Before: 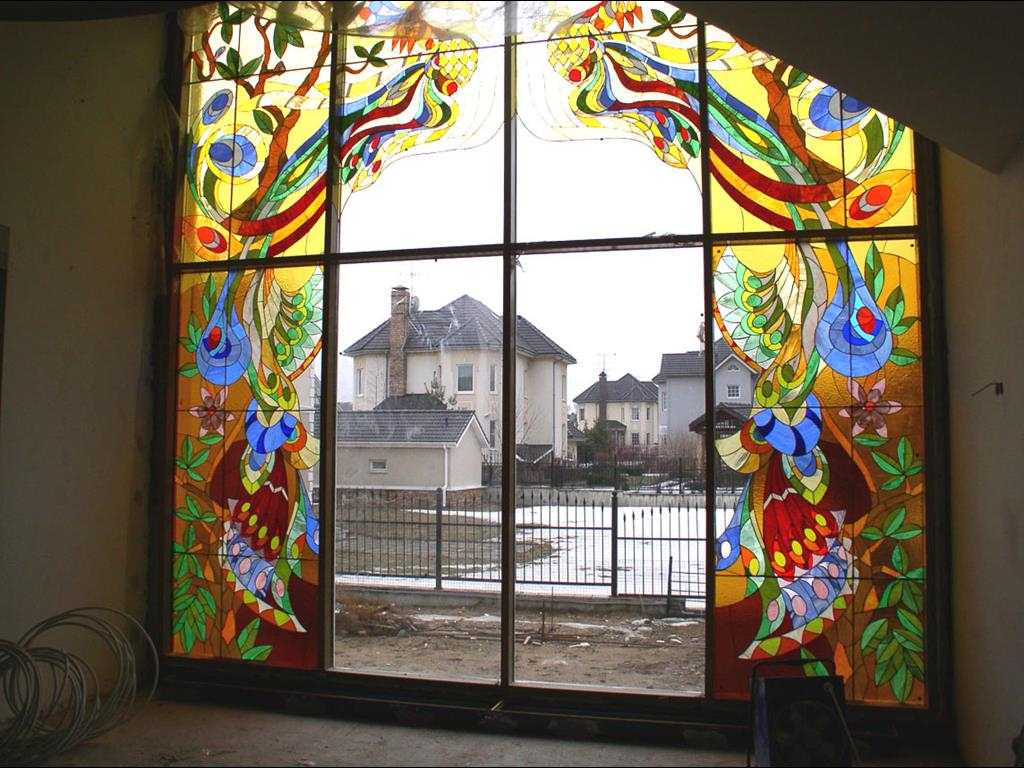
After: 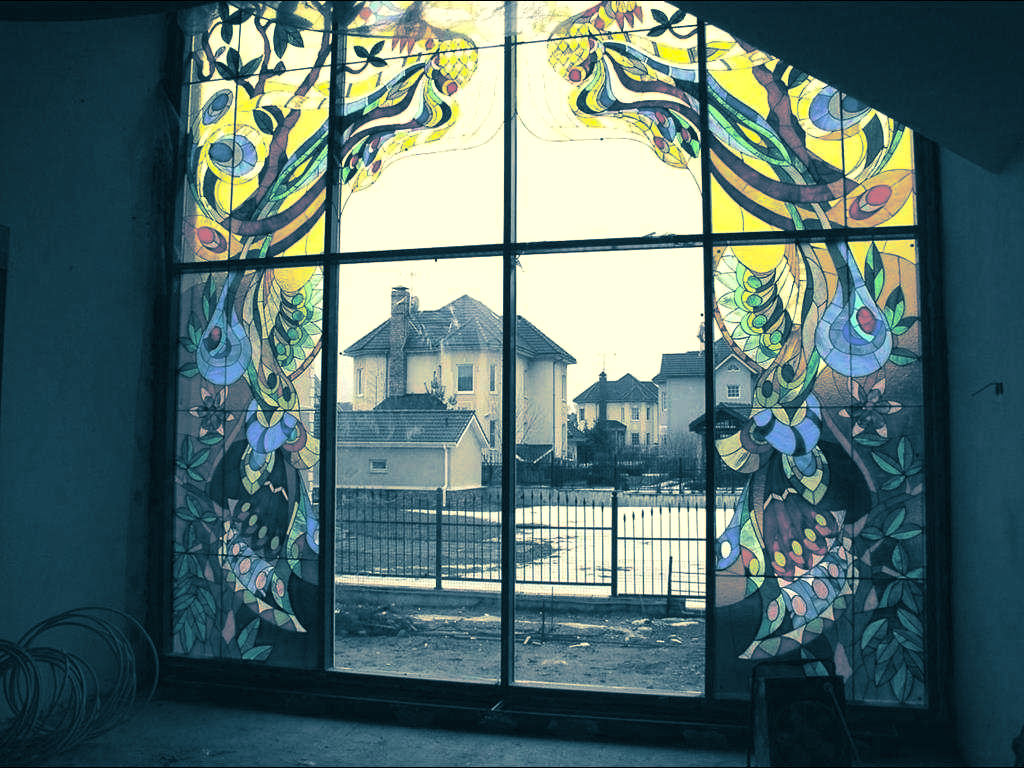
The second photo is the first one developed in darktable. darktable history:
channel mixer: red [0, 0, 0, 1, 0, 0, 0], green [0 ×4, 1, 0, 0], blue [0, 0, 0, 0.1, 0.1, 0.8, 0]
velvia: on, module defaults
split-toning: shadows › hue 212.4°, balance -70
